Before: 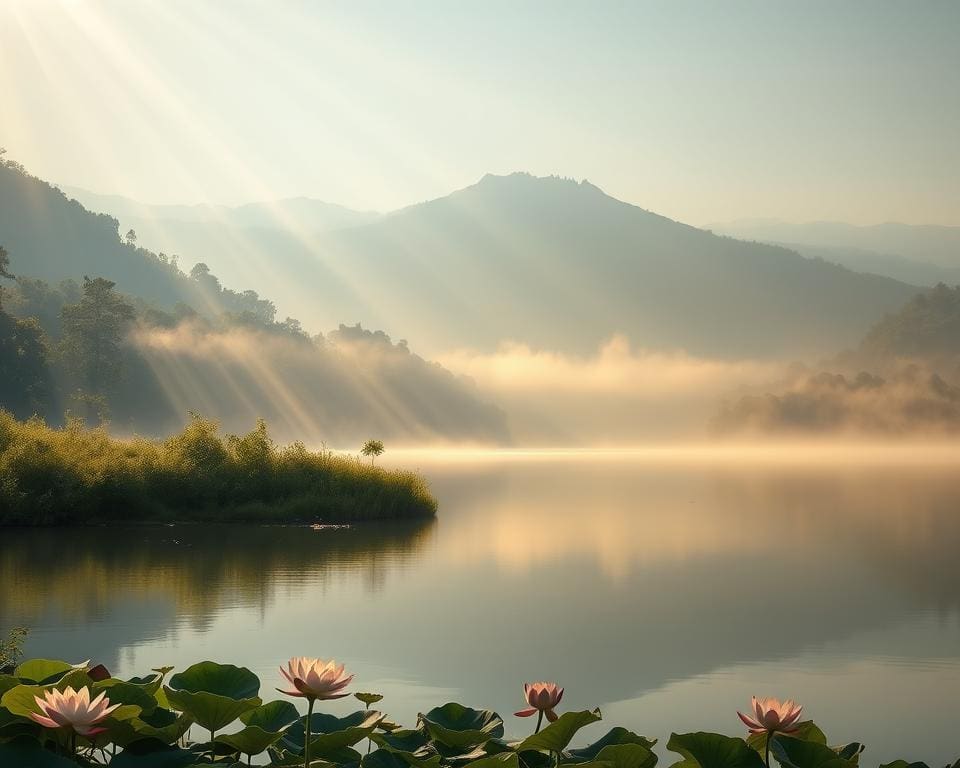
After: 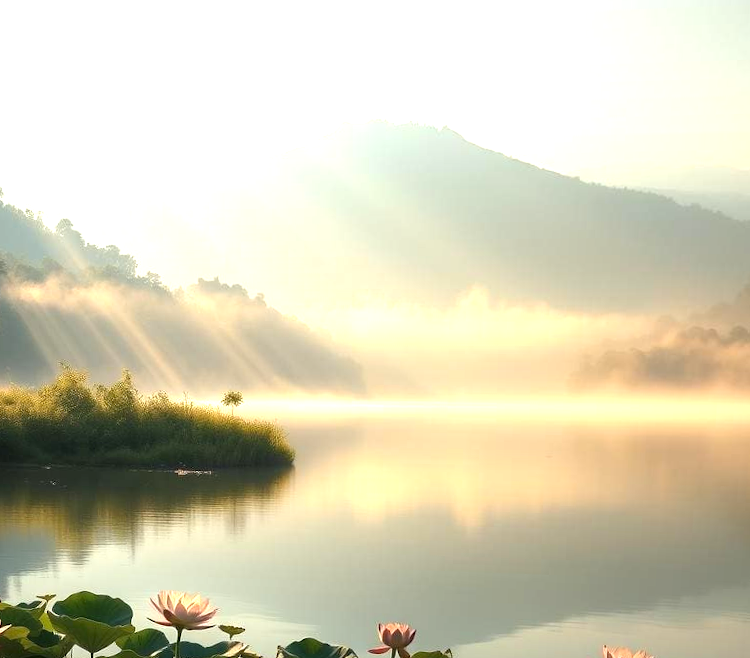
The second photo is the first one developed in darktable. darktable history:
rotate and perspective: rotation 0.062°, lens shift (vertical) 0.115, lens shift (horizontal) -0.133, crop left 0.047, crop right 0.94, crop top 0.061, crop bottom 0.94
crop: left 9.807%, top 6.259%, right 7.334%, bottom 2.177%
exposure: exposure 0.935 EV, compensate highlight preservation false
